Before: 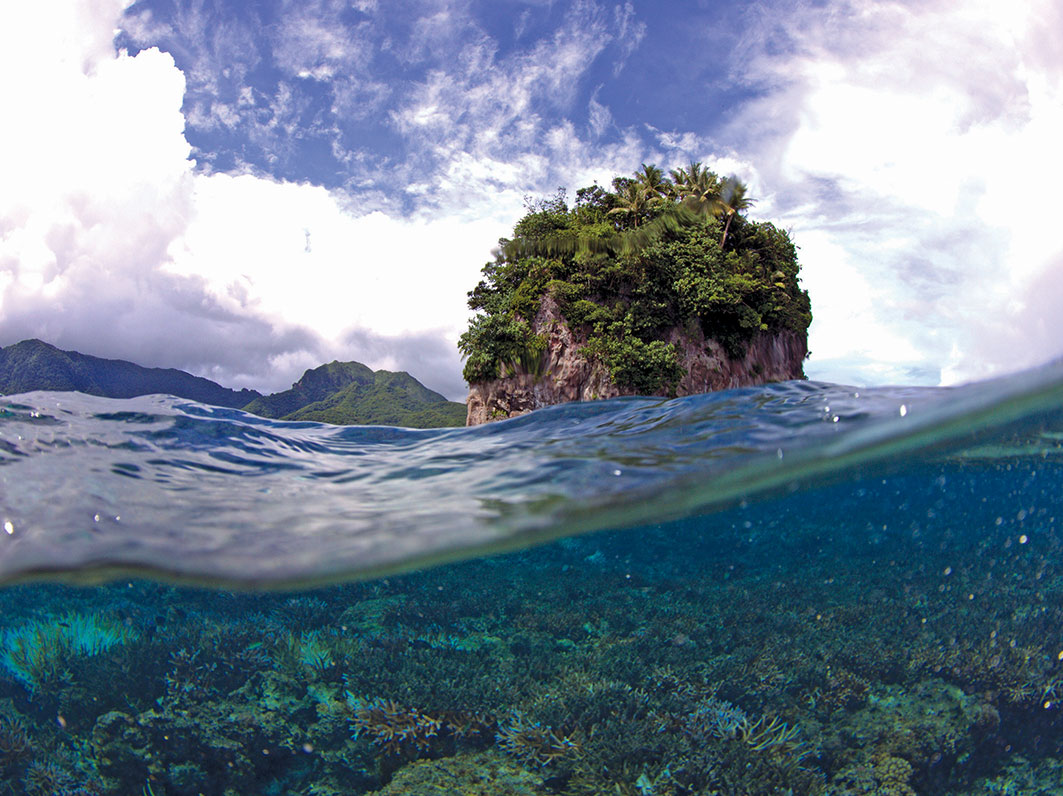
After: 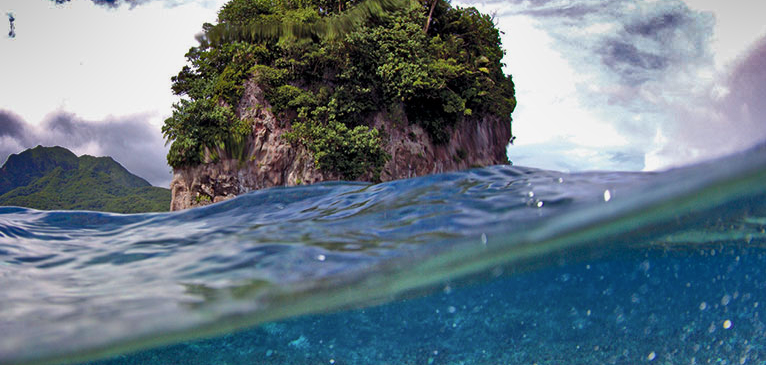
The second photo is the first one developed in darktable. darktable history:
crop and rotate: left 27.938%, top 27.046%, bottom 27.046%
shadows and highlights: radius 123.98, shadows 100, white point adjustment -3, highlights -100, highlights color adjustment 89.84%, soften with gaussian
